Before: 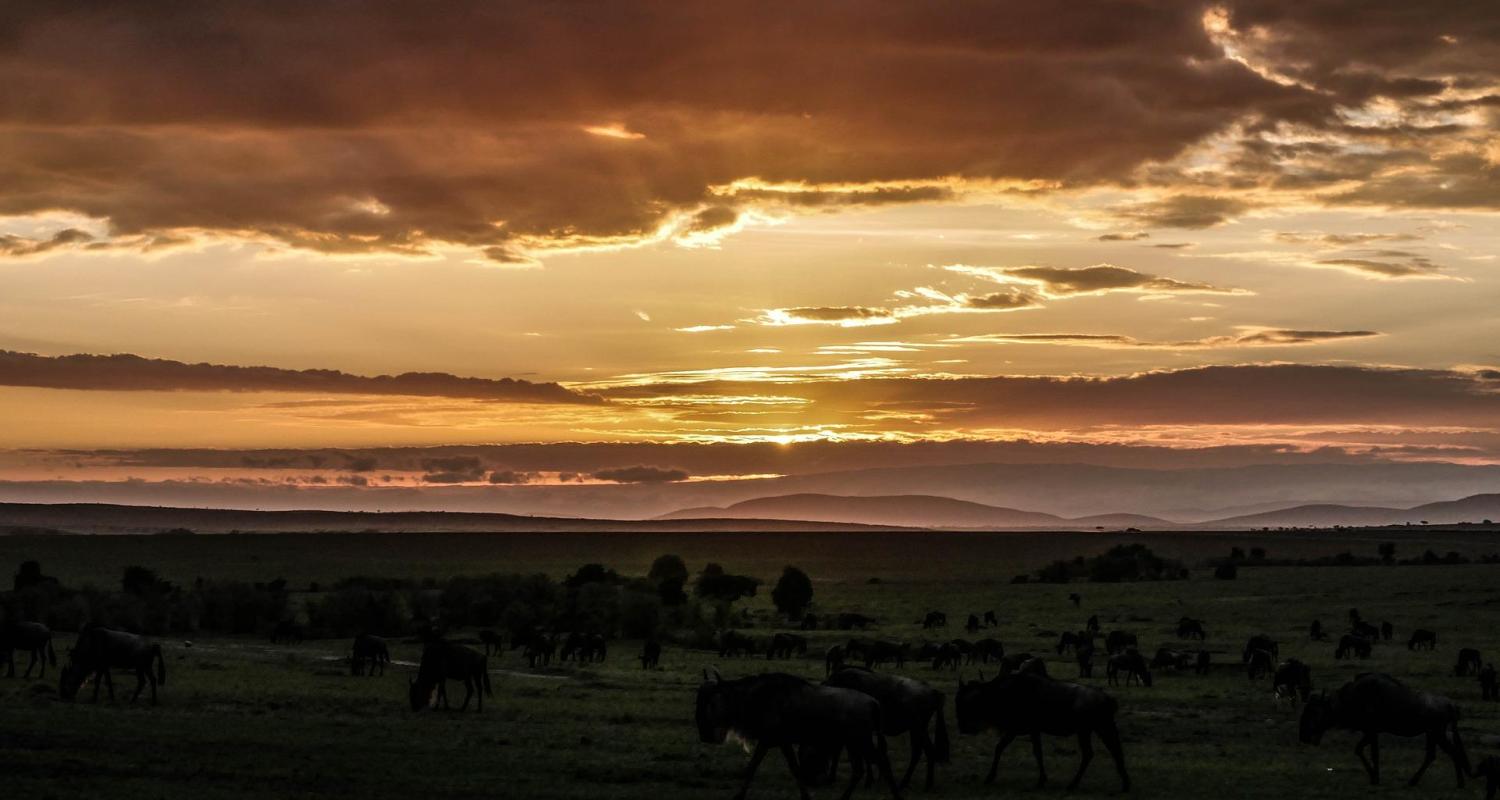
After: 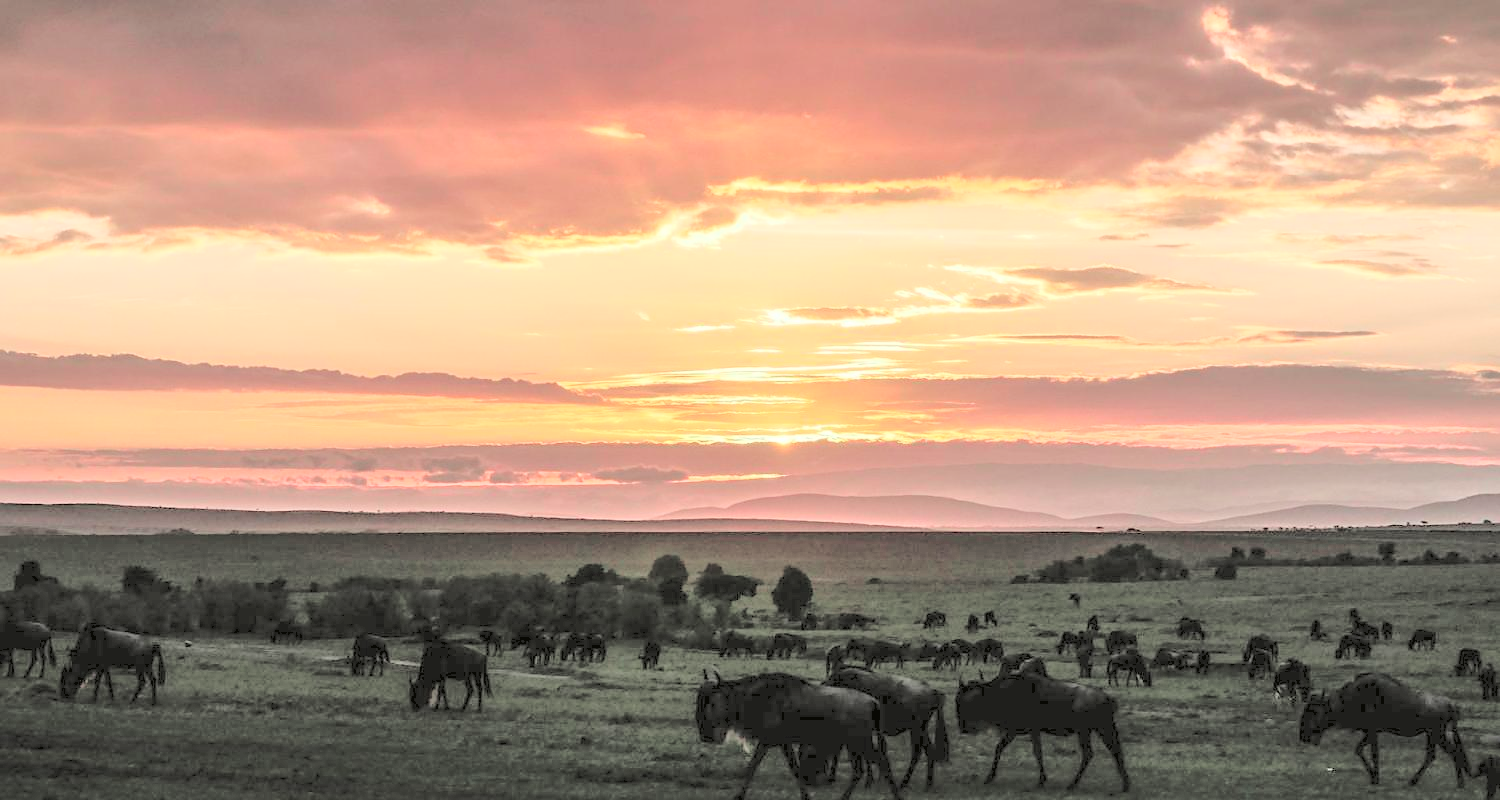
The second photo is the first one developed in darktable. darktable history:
contrast brightness saturation: brightness 0.999
tone curve: curves: ch0 [(0, 0.021) (0.059, 0.053) (0.212, 0.18) (0.337, 0.304) (0.495, 0.505) (0.725, 0.731) (0.89, 0.919) (1, 1)]; ch1 [(0, 0) (0.094, 0.081) (0.285, 0.299) (0.413, 0.43) (0.479, 0.475) (0.54, 0.55) (0.615, 0.65) (0.683, 0.688) (1, 1)]; ch2 [(0, 0) (0.257, 0.217) (0.434, 0.434) (0.498, 0.507) (0.599, 0.578) (1, 1)], color space Lab, independent channels, preserve colors none
sharpen: amount 0.209
